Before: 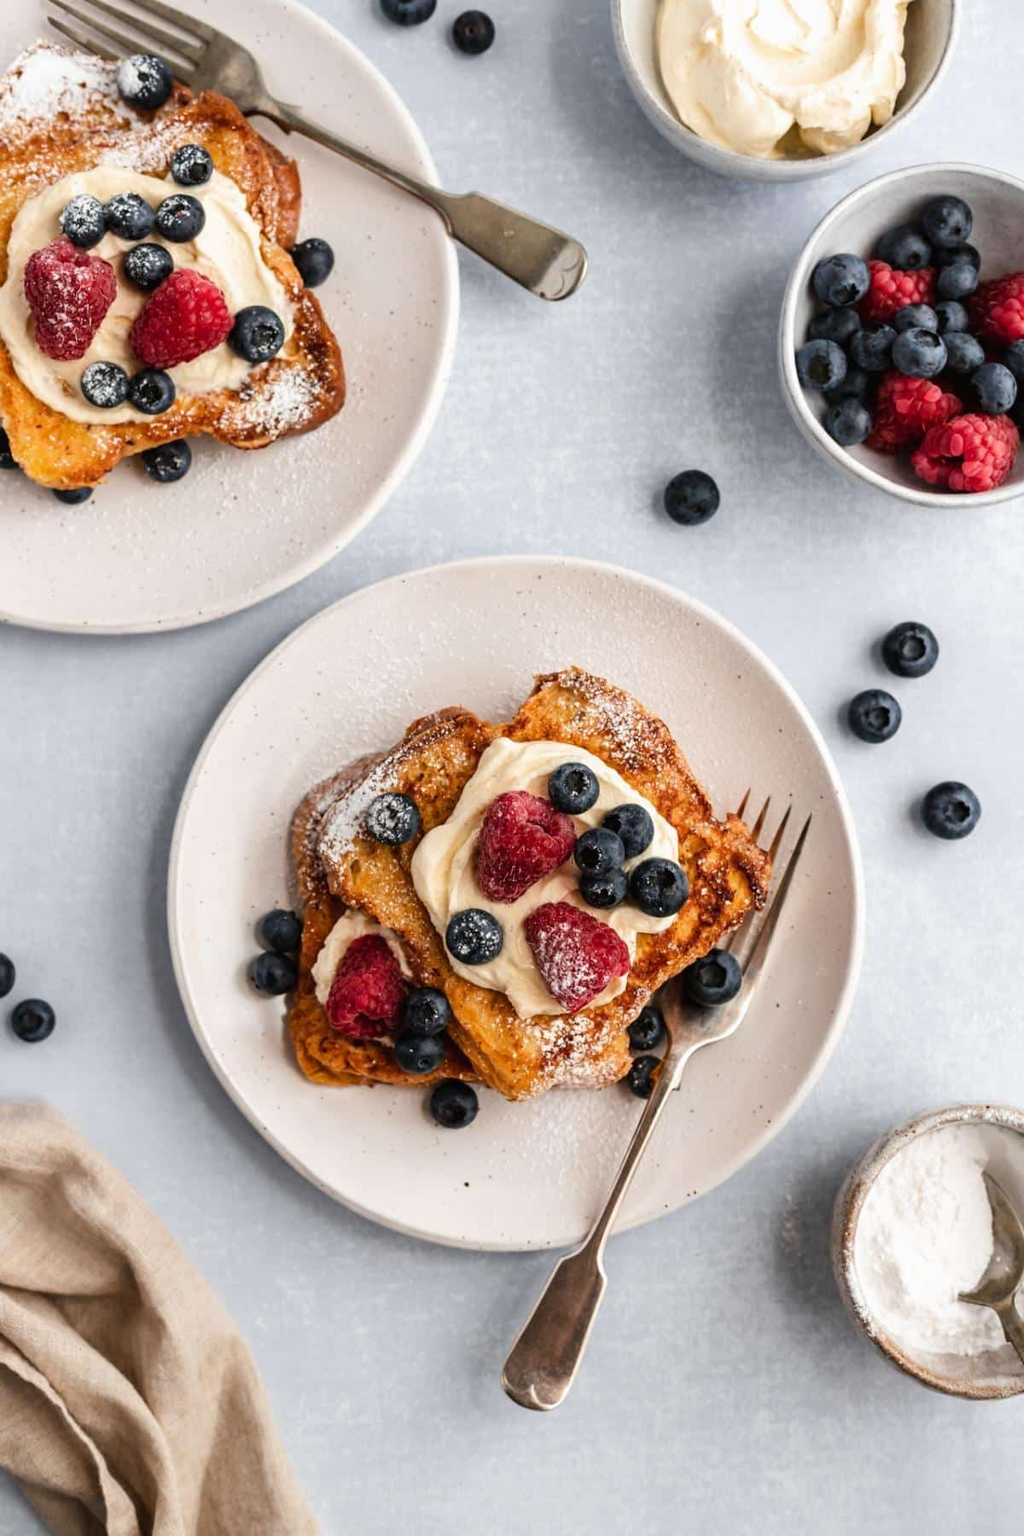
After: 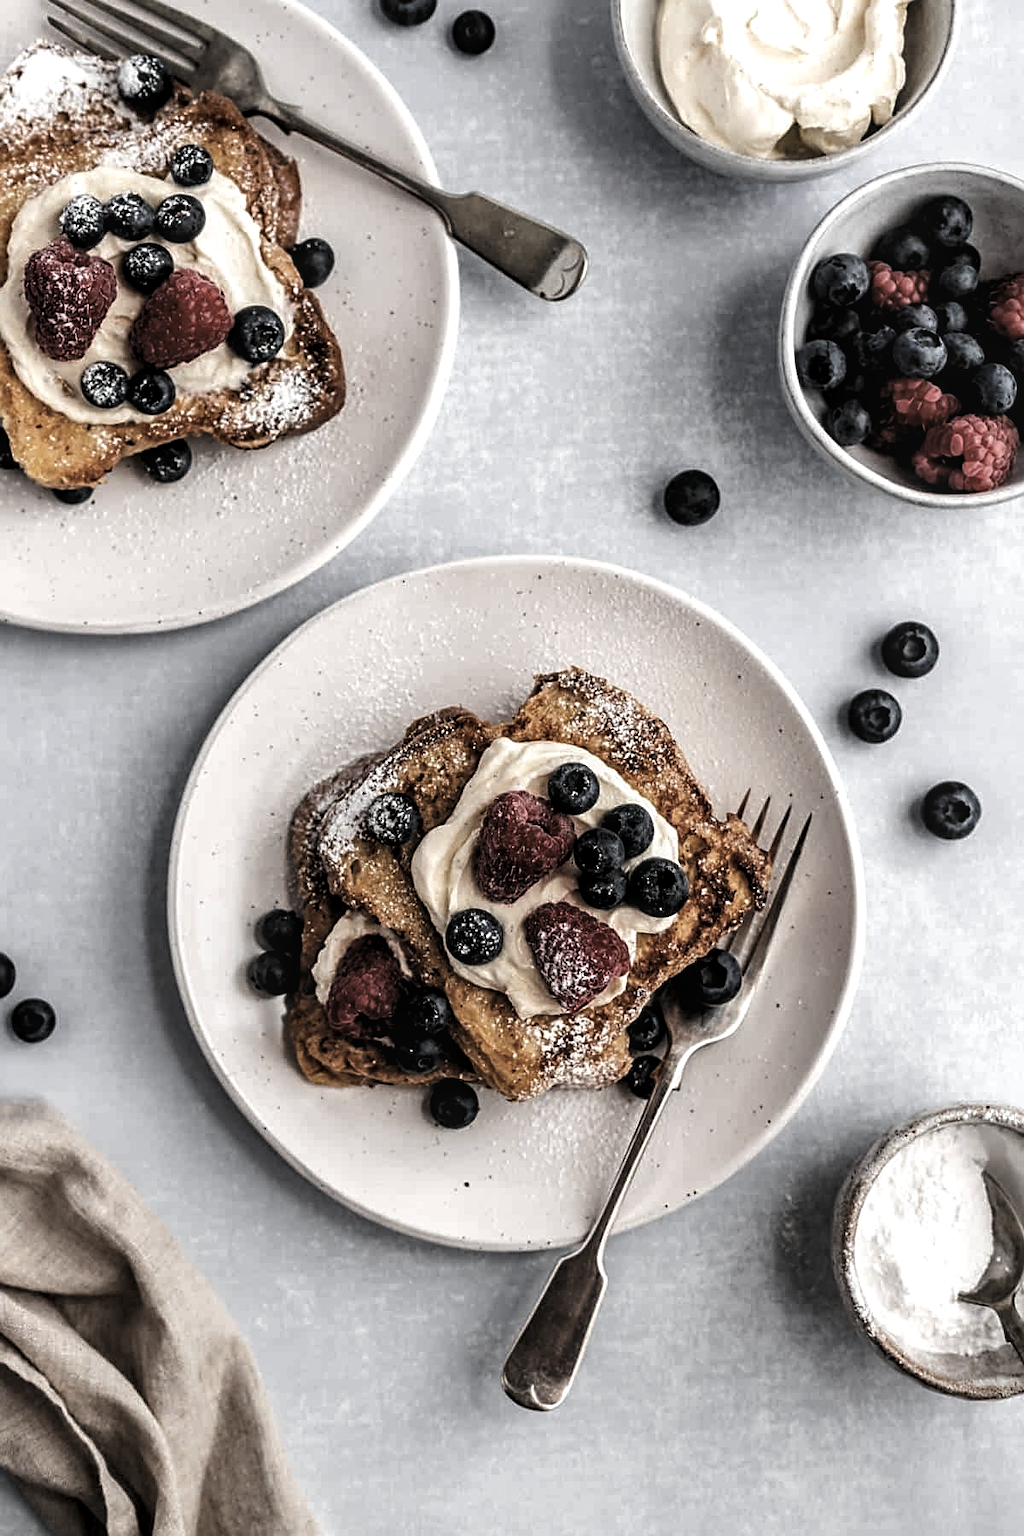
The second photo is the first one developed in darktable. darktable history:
sharpen: on, module defaults
contrast brightness saturation: saturation -0.068
color correction: highlights b* 0.049, saturation 0.598
local contrast: on, module defaults
levels: white 99.9%, levels [0.101, 0.578, 0.953]
